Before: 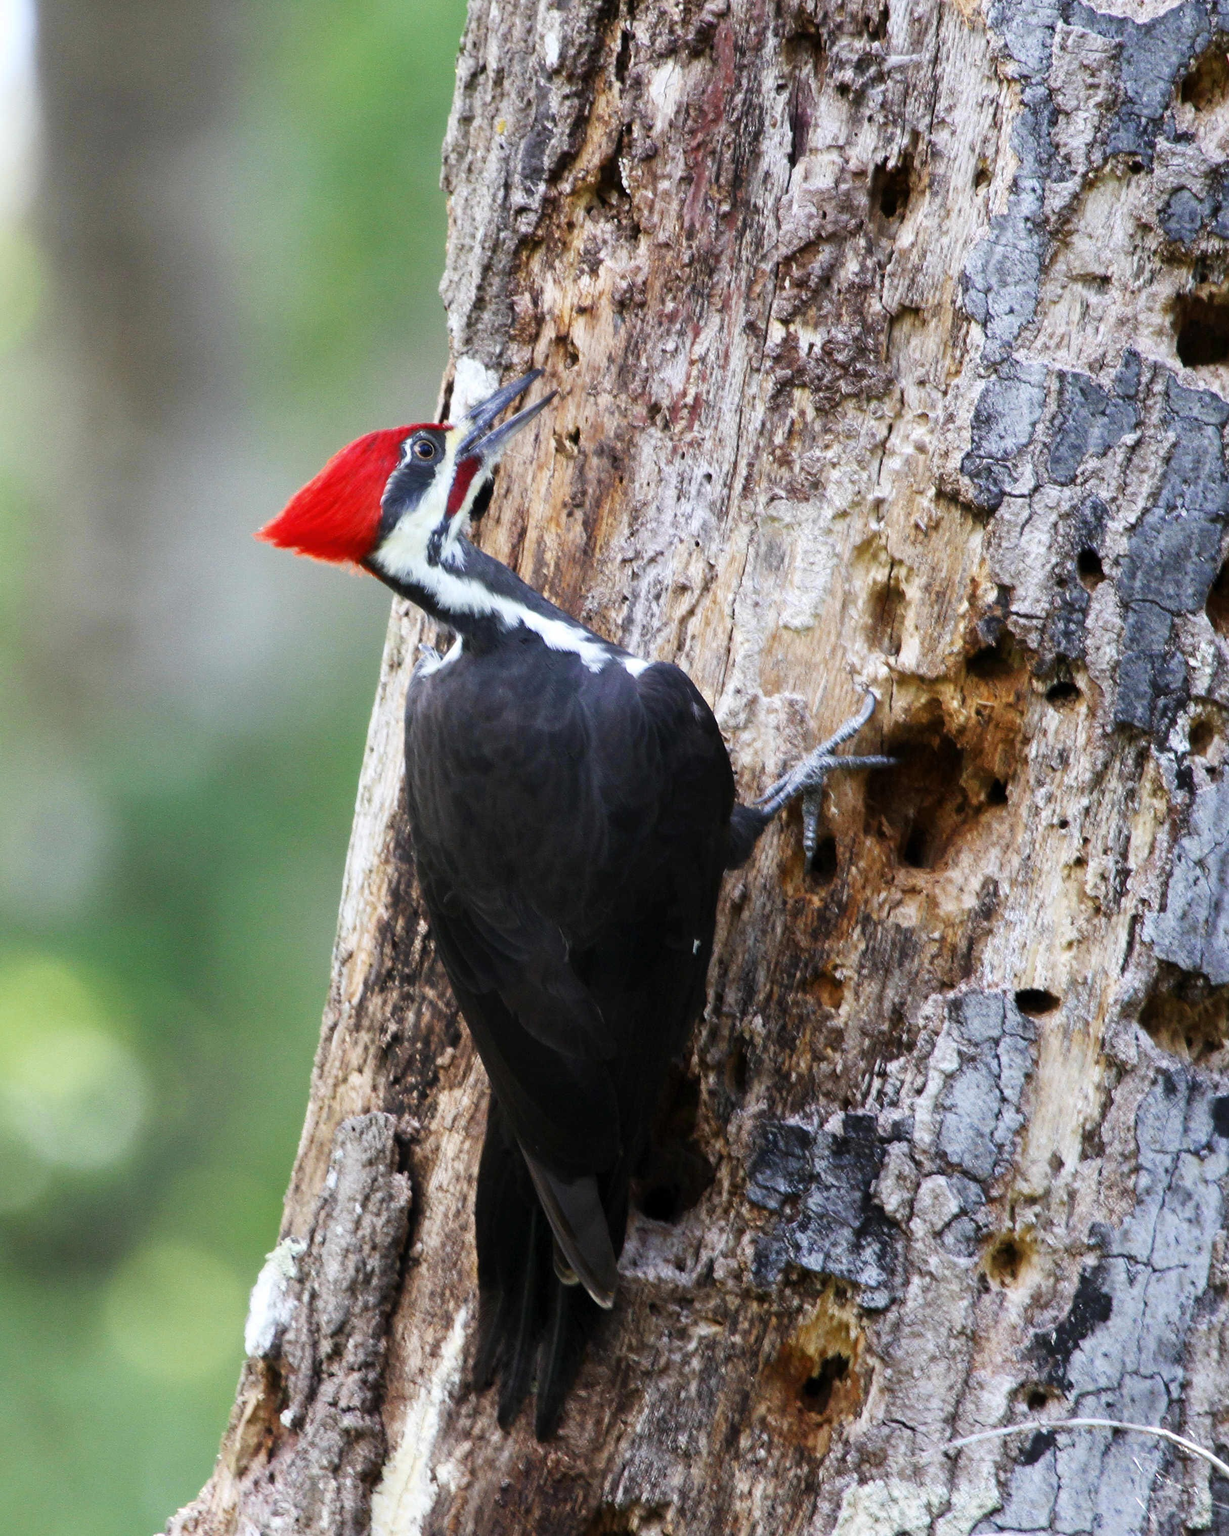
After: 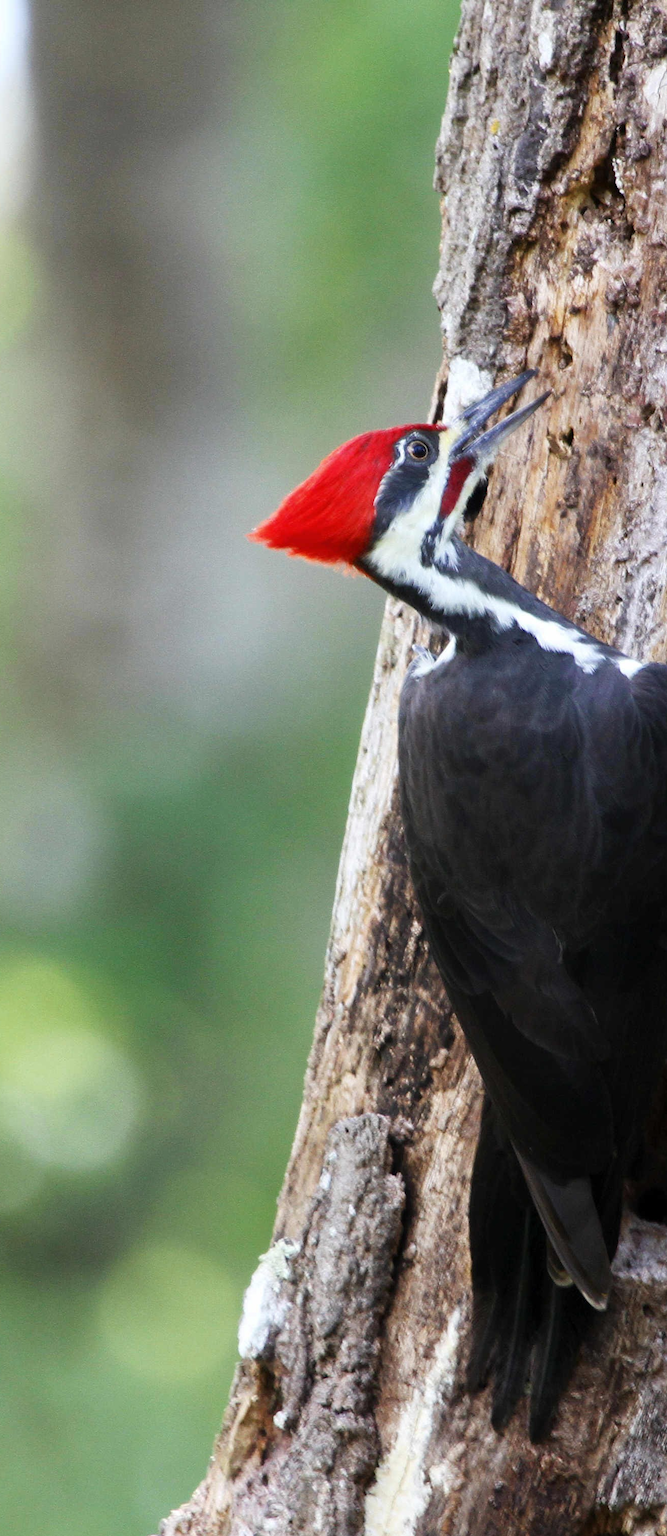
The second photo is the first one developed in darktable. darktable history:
crop: left 0.608%, right 45.152%, bottom 0.086%
